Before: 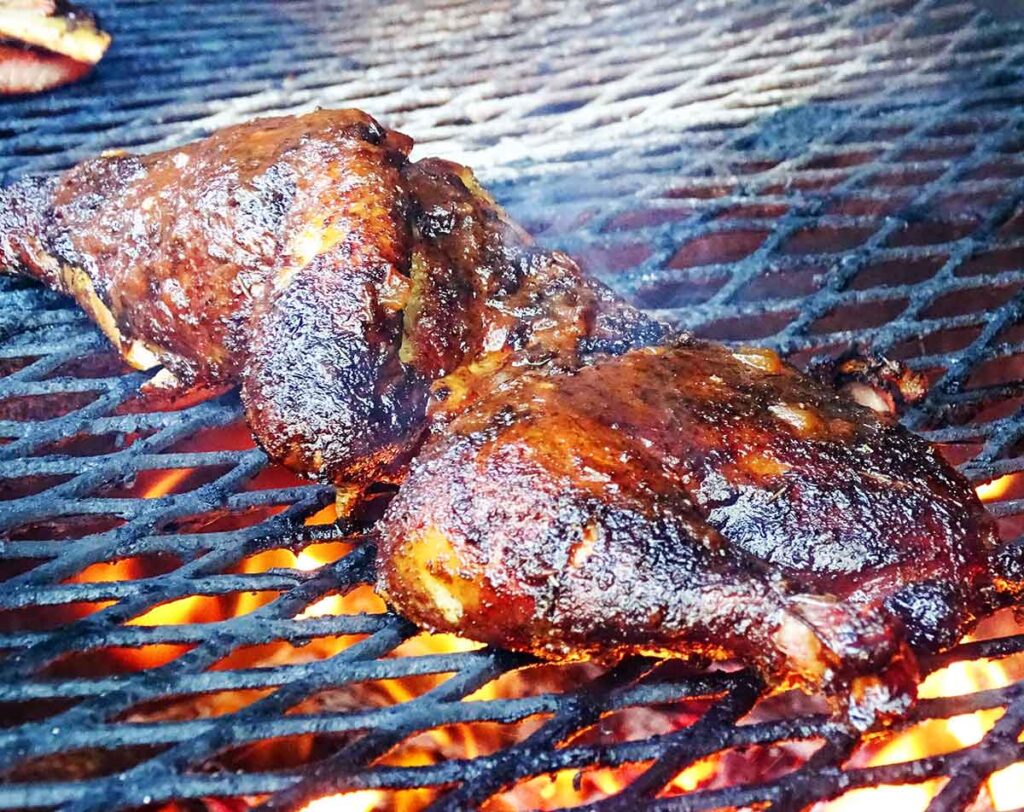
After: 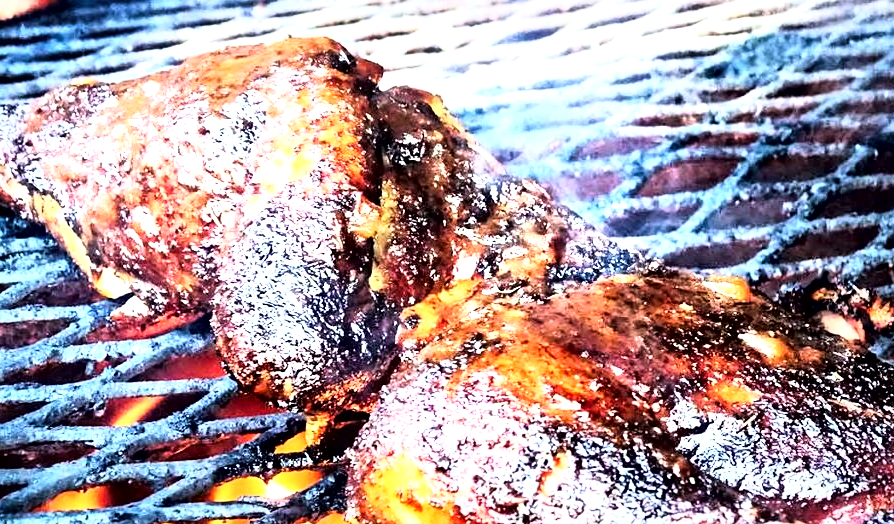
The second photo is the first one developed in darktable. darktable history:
crop: left 3.015%, top 8.969%, right 9.647%, bottom 26.457%
rgb curve: curves: ch0 [(0, 0) (0.21, 0.15) (0.24, 0.21) (0.5, 0.75) (0.75, 0.96) (0.89, 0.99) (1, 1)]; ch1 [(0, 0.02) (0.21, 0.13) (0.25, 0.2) (0.5, 0.67) (0.75, 0.9) (0.89, 0.97) (1, 1)]; ch2 [(0, 0.02) (0.21, 0.13) (0.25, 0.2) (0.5, 0.67) (0.75, 0.9) (0.89, 0.97) (1, 1)], compensate middle gray true
local contrast: mode bilateral grid, contrast 44, coarseness 69, detail 214%, midtone range 0.2
